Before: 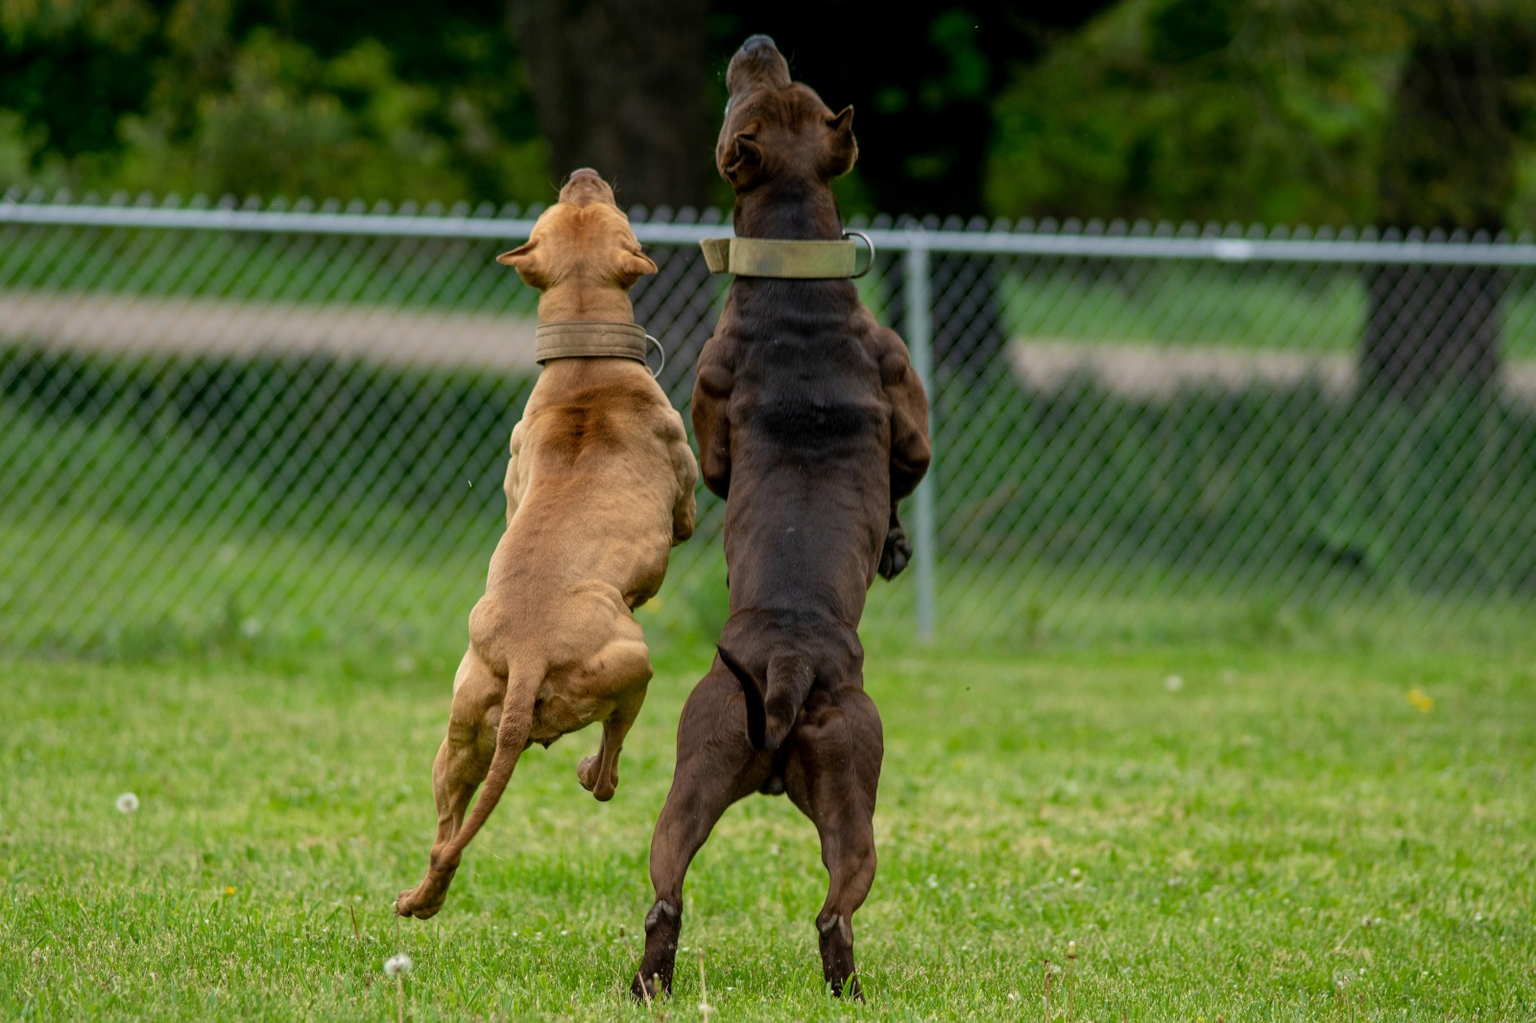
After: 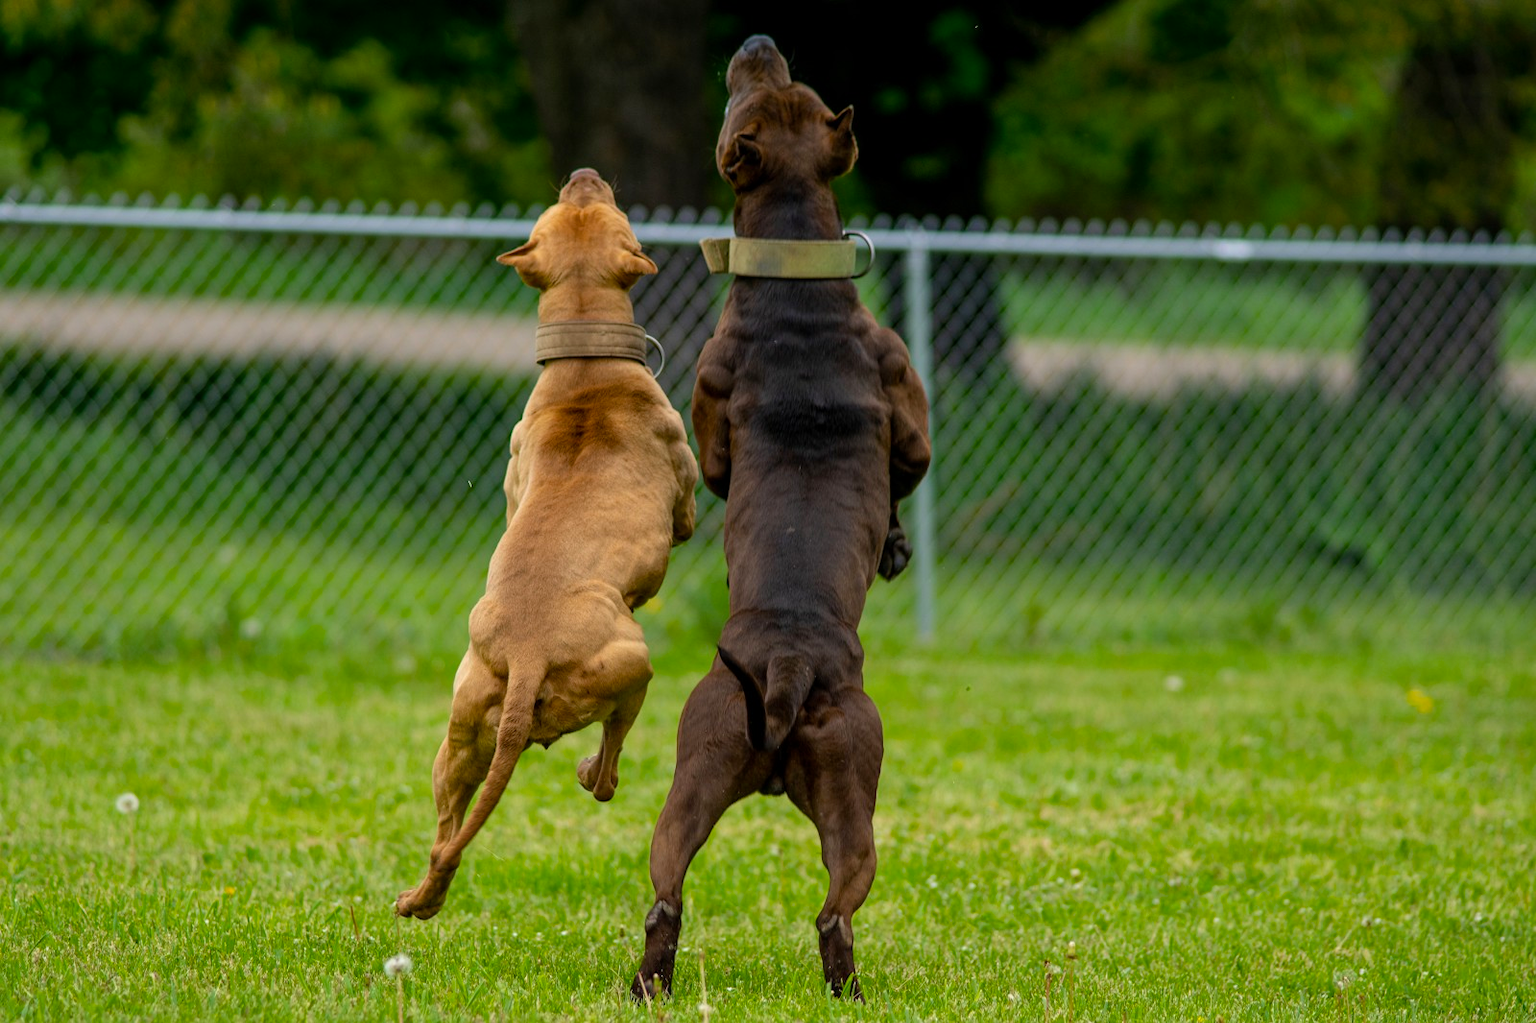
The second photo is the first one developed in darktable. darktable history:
color balance rgb: perceptual saturation grading › global saturation 19.305%
